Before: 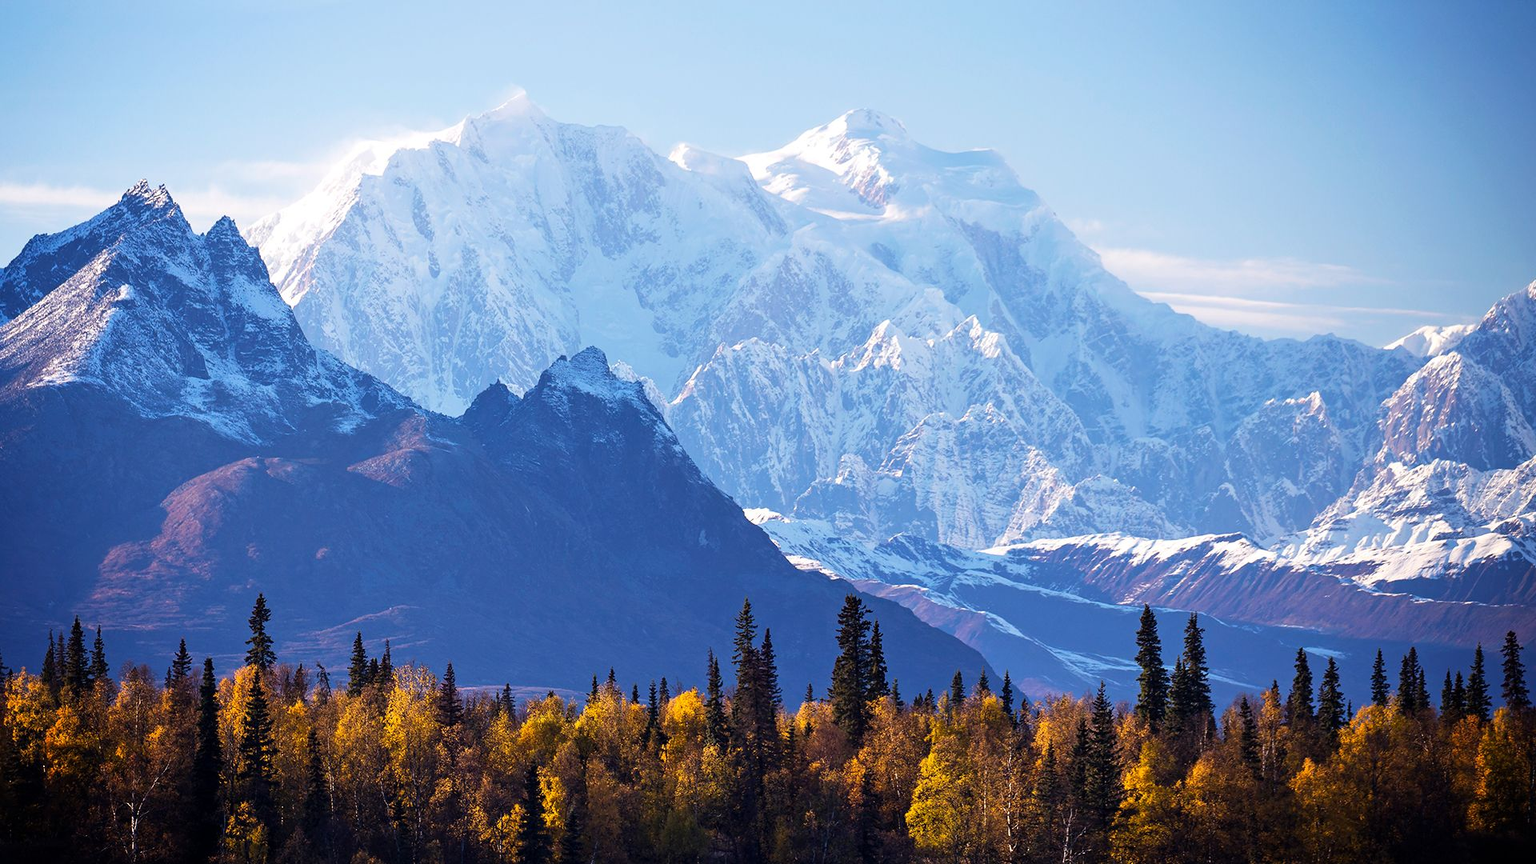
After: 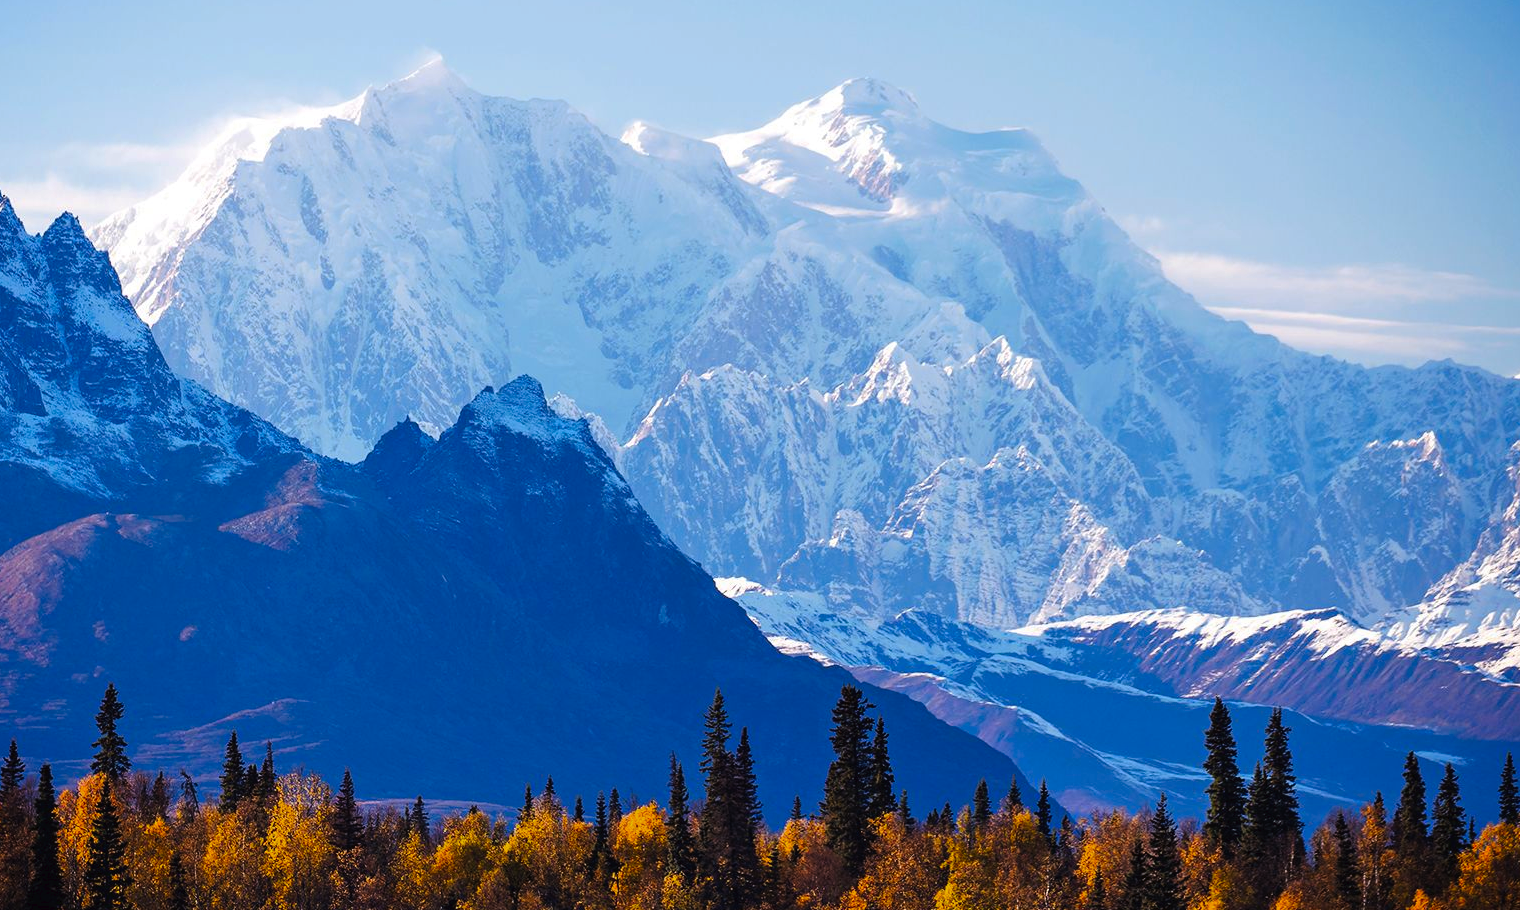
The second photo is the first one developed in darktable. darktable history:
contrast brightness saturation: saturation -0.05
tone curve: curves: ch0 [(0, 0) (0.003, 0.019) (0.011, 0.022) (0.025, 0.027) (0.044, 0.037) (0.069, 0.049) (0.1, 0.066) (0.136, 0.091) (0.177, 0.125) (0.224, 0.159) (0.277, 0.206) (0.335, 0.266) (0.399, 0.332) (0.468, 0.411) (0.543, 0.492) (0.623, 0.577) (0.709, 0.668) (0.801, 0.767) (0.898, 0.869) (1, 1)], preserve colors none
crop: left 11.225%, top 5.381%, right 9.565%, bottom 10.314%
vibrance: vibrance 100%
